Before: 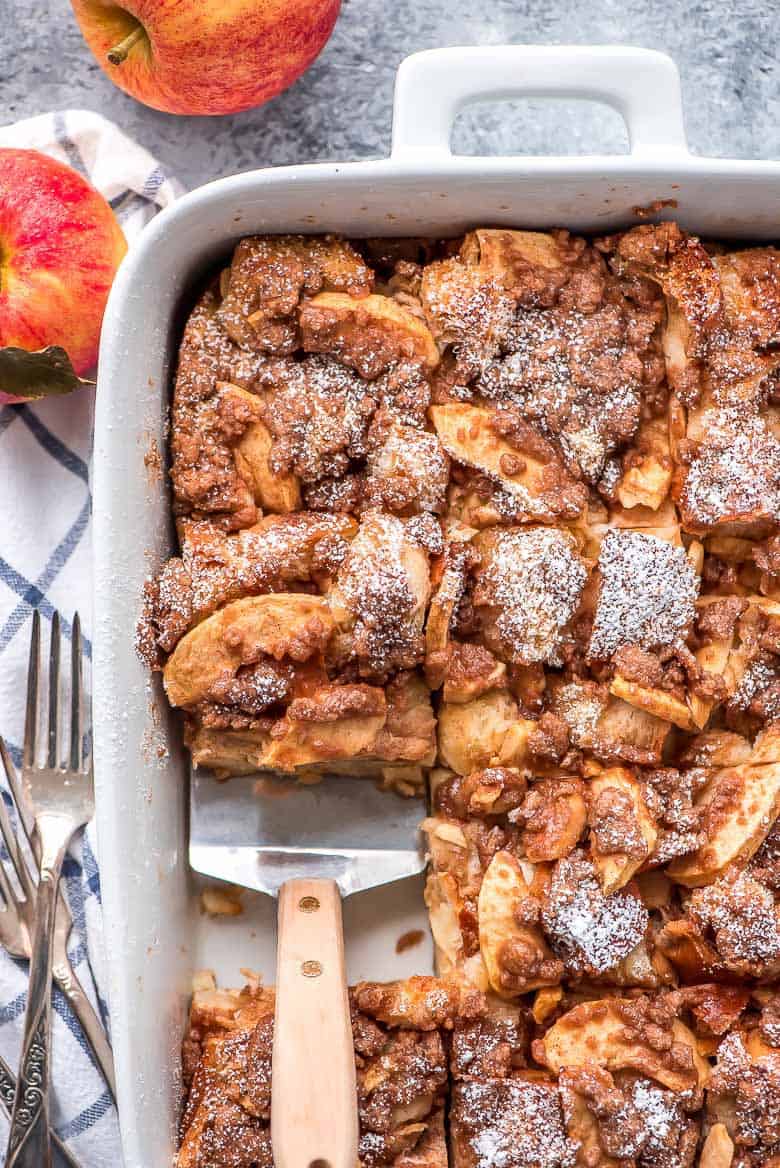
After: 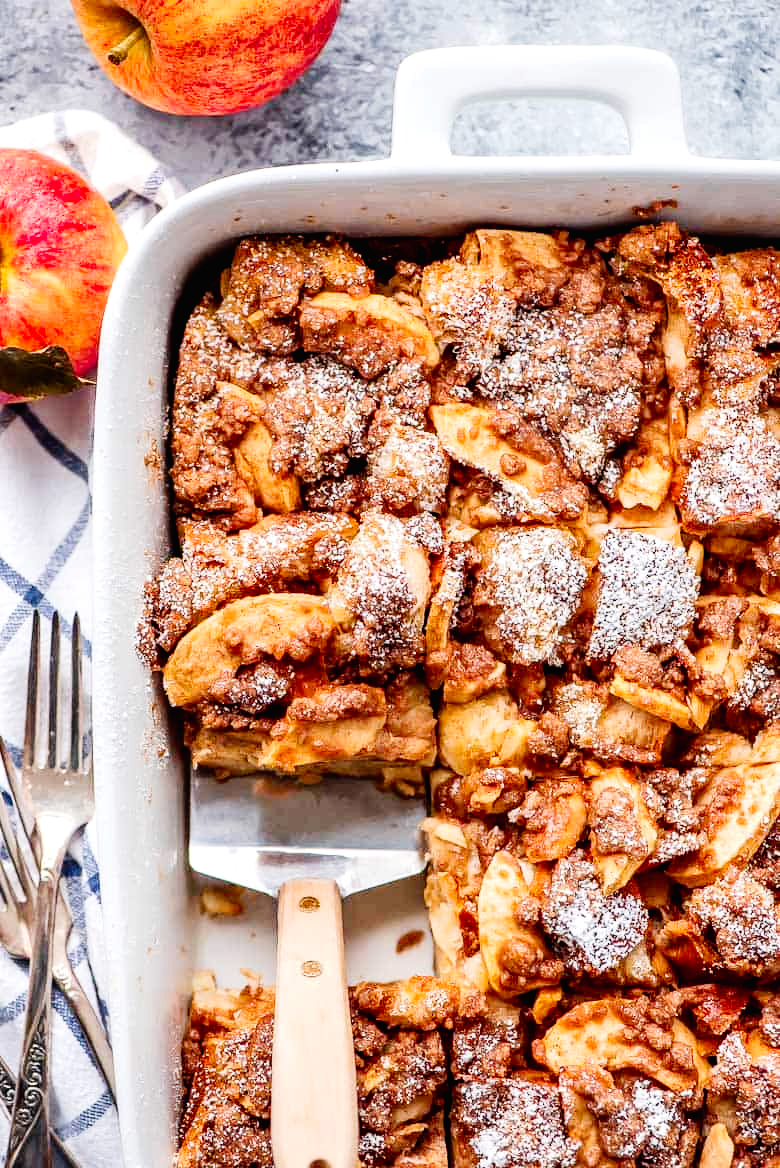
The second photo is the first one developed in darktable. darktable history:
exposure: black level correction 0.009, exposure 0.122 EV, compensate exposure bias true, compensate highlight preservation false
tone curve: curves: ch0 [(0, 0.01) (0.133, 0.057) (0.338, 0.327) (0.494, 0.55) (0.726, 0.807) (1, 1)]; ch1 [(0, 0) (0.346, 0.324) (0.45, 0.431) (0.5, 0.5) (0.522, 0.517) (0.543, 0.578) (1, 1)]; ch2 [(0, 0) (0.44, 0.424) (0.501, 0.499) (0.564, 0.611) (0.622, 0.667) (0.707, 0.746) (1, 1)], preserve colors none
